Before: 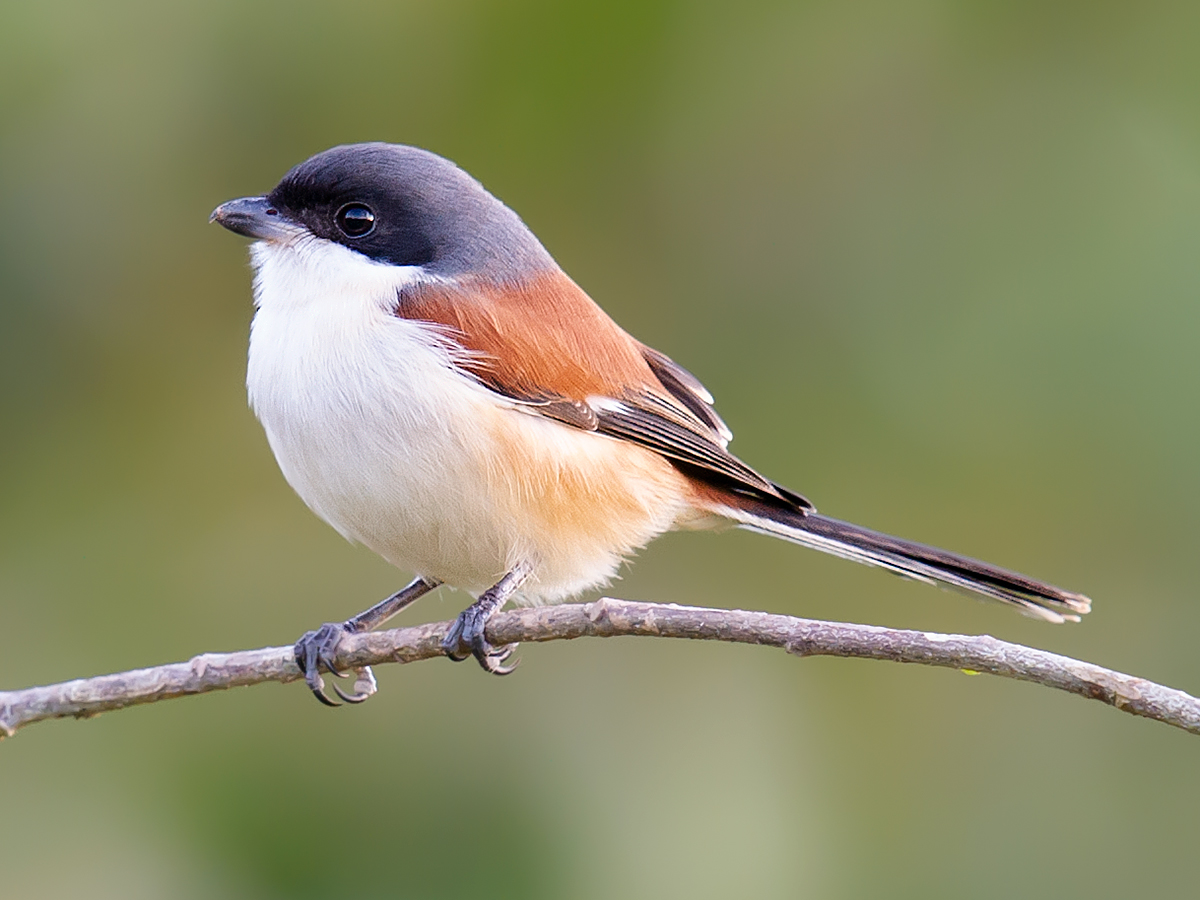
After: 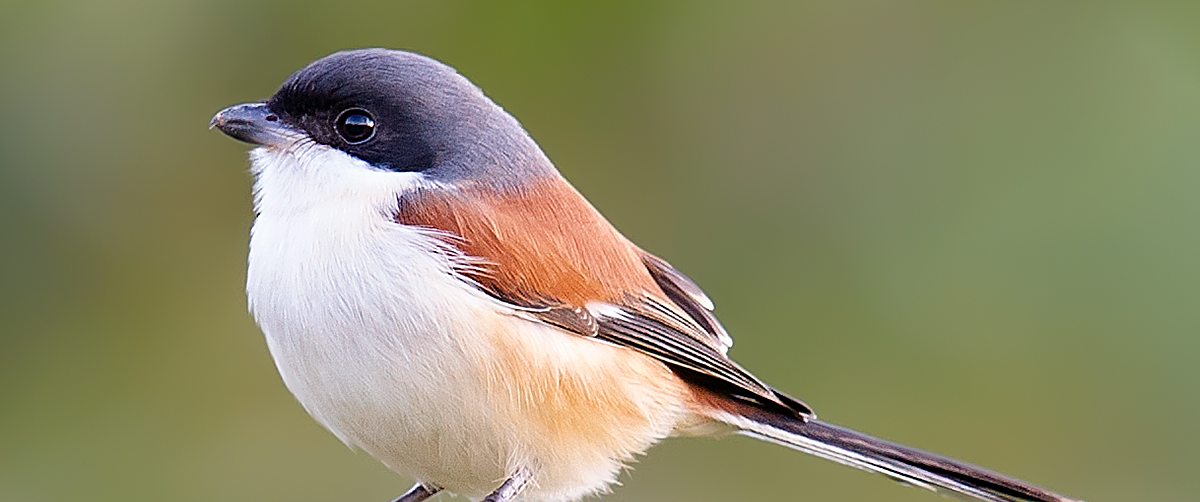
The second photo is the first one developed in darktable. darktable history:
crop and rotate: top 10.511%, bottom 33.679%
sharpen: on, module defaults
